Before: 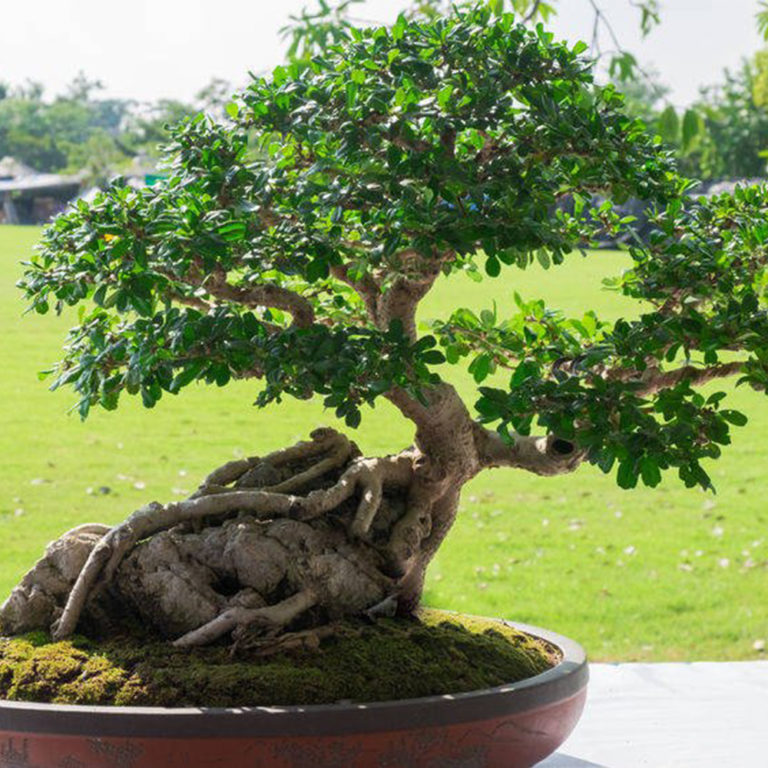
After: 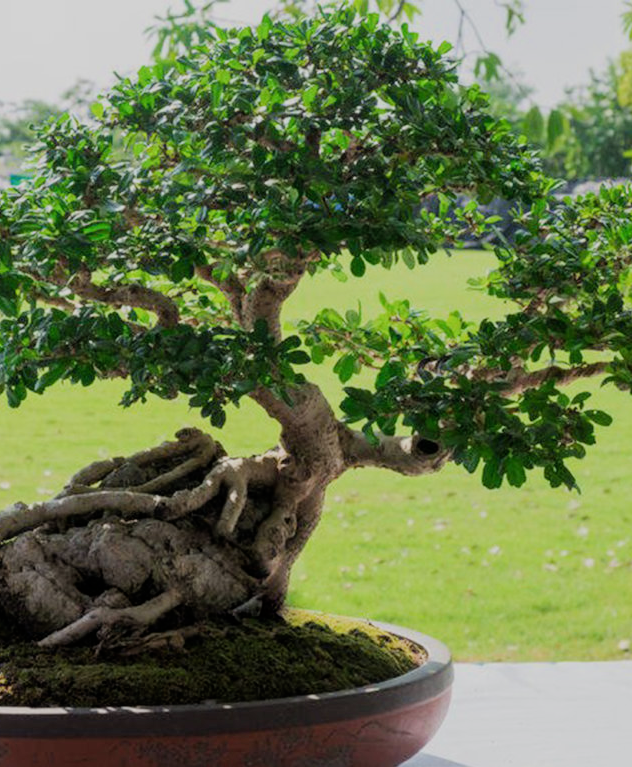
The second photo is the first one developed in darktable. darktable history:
crop: left 17.66%, bottom 0.024%
filmic rgb: black relative exposure -7.65 EV, white relative exposure 4.56 EV, hardness 3.61
